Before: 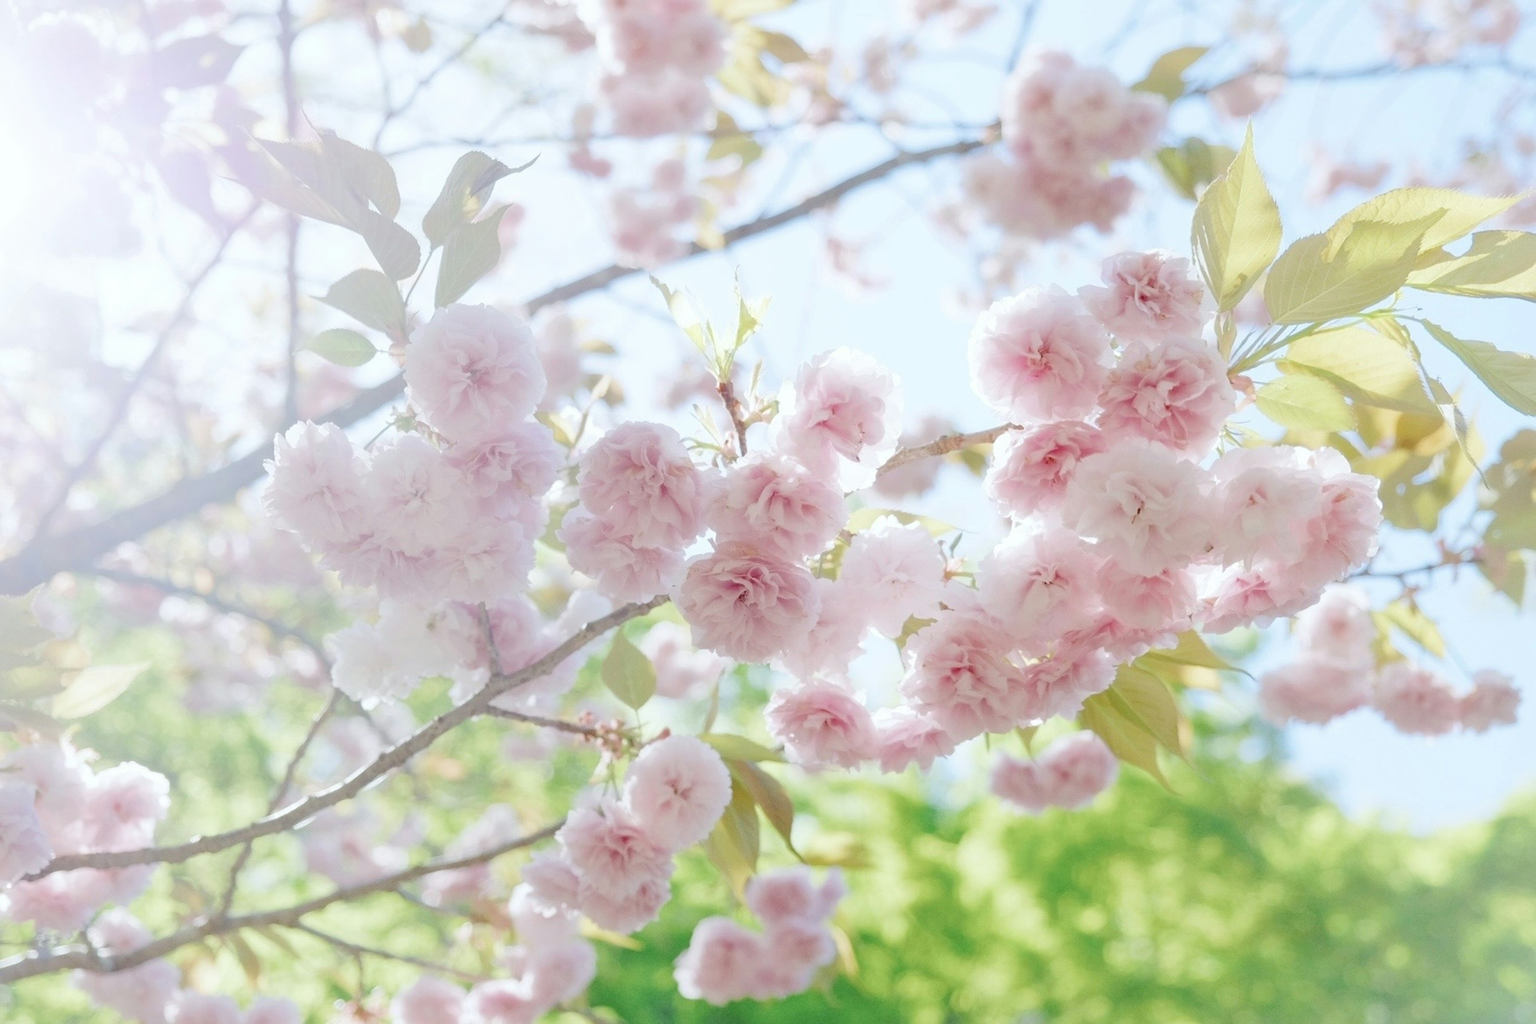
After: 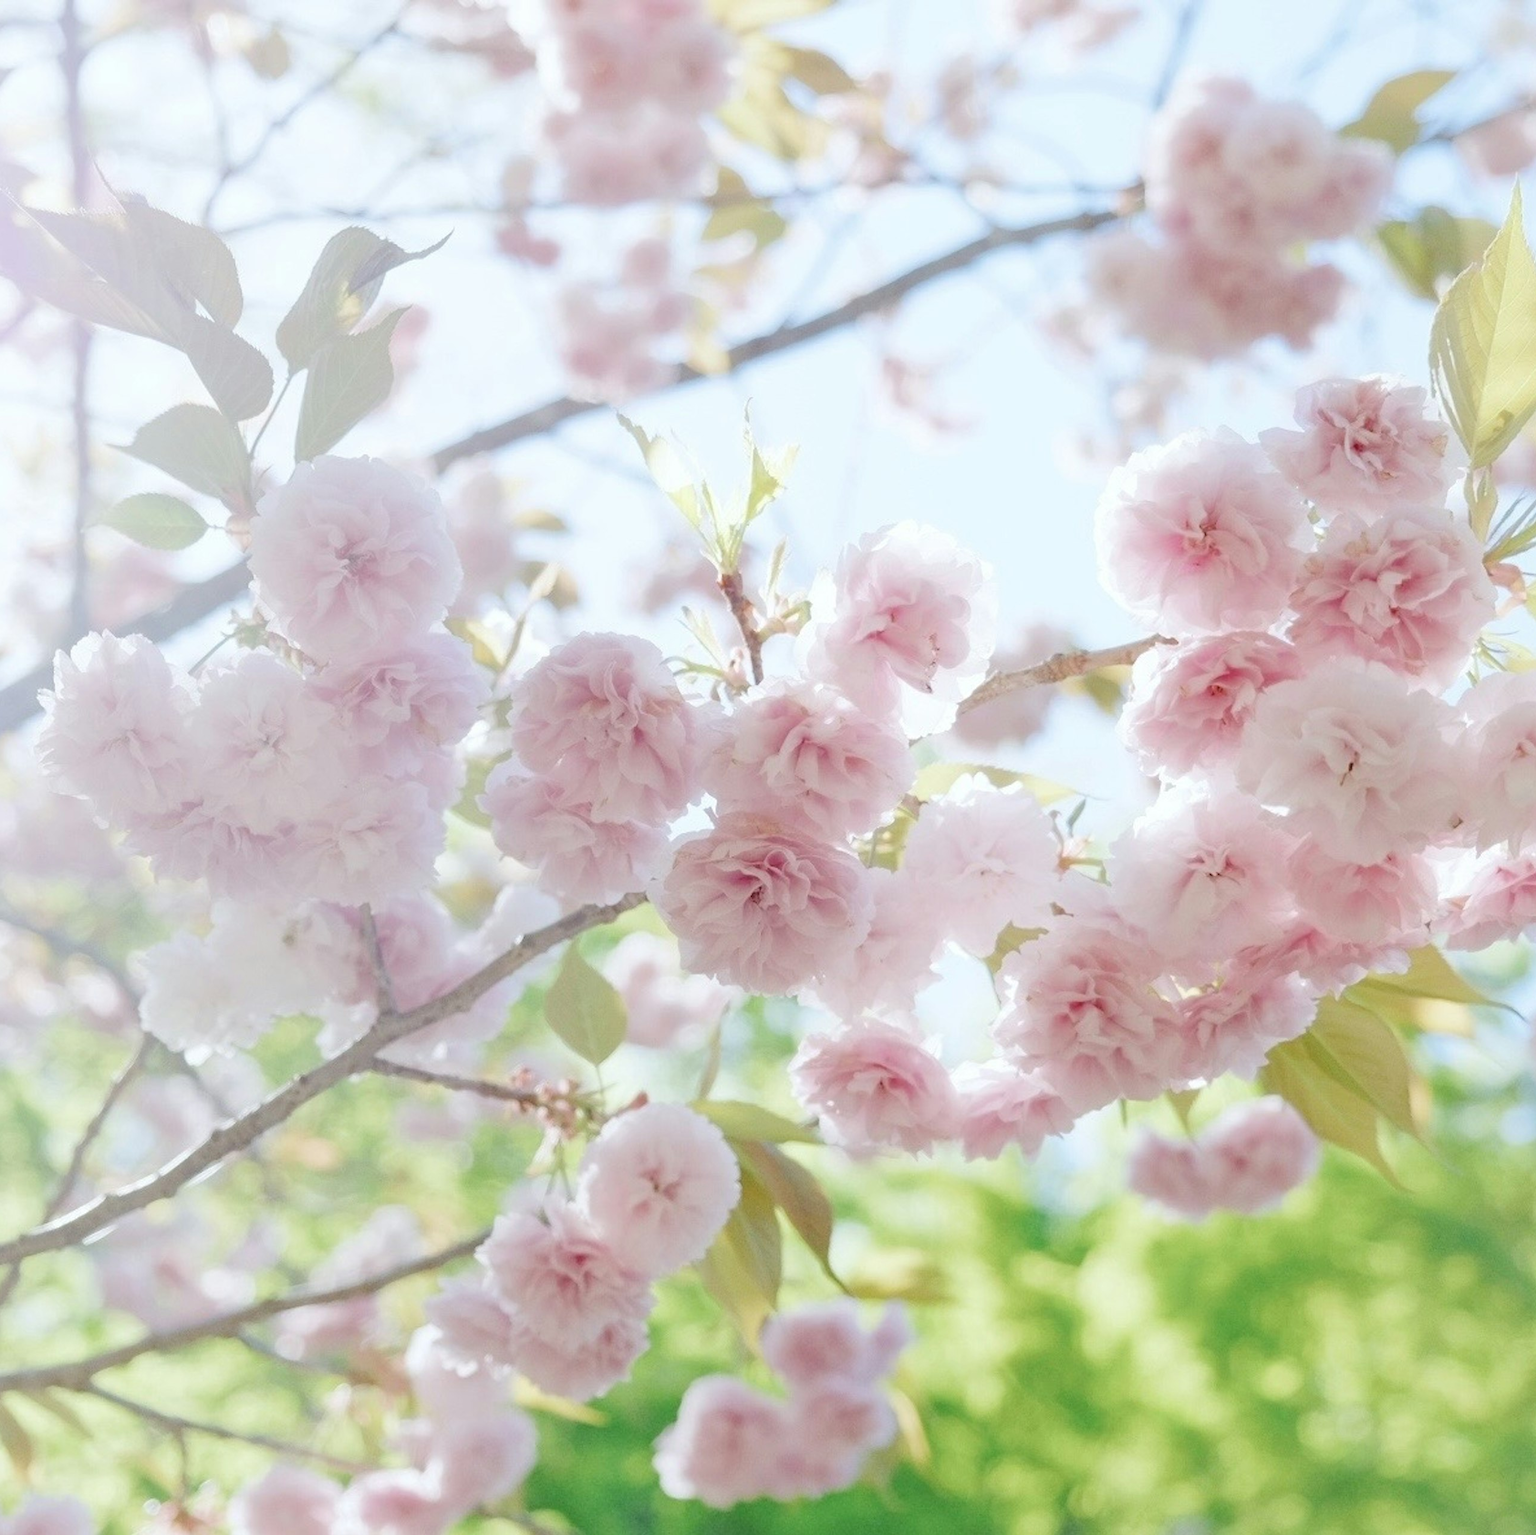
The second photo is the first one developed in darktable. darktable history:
crop and rotate: left 15.537%, right 17.772%
